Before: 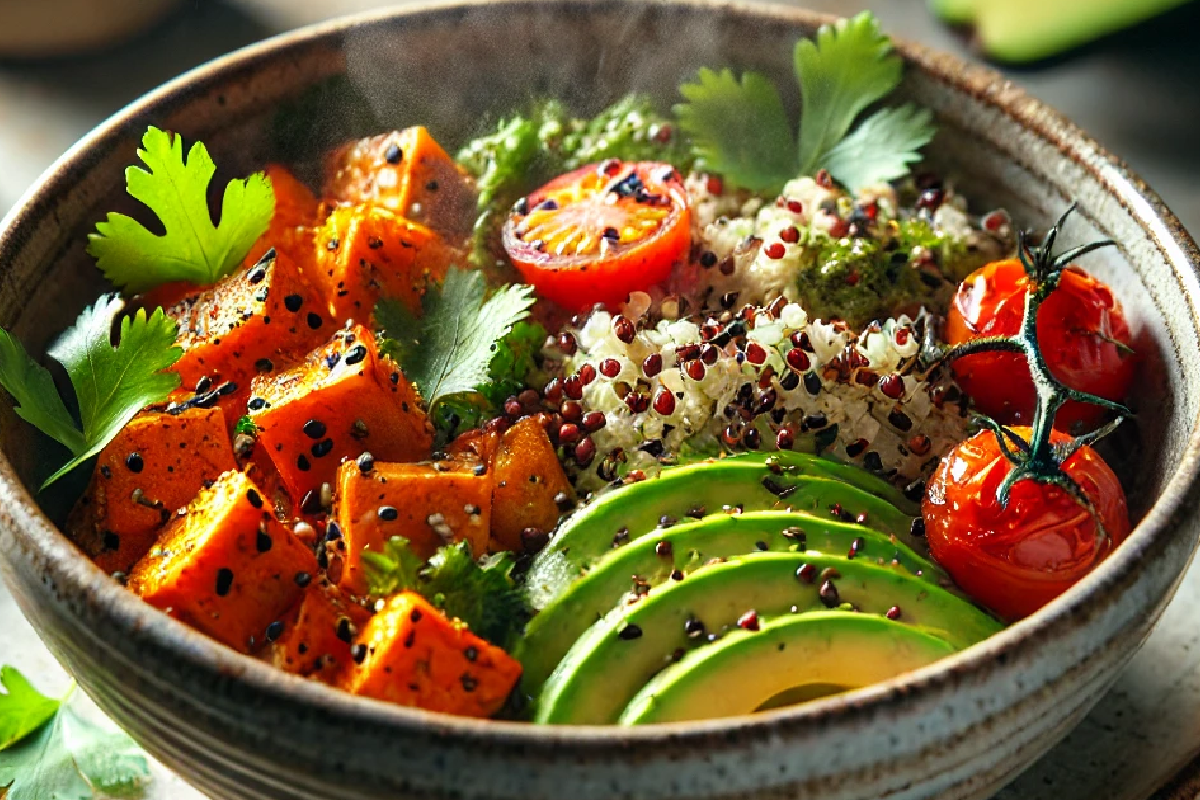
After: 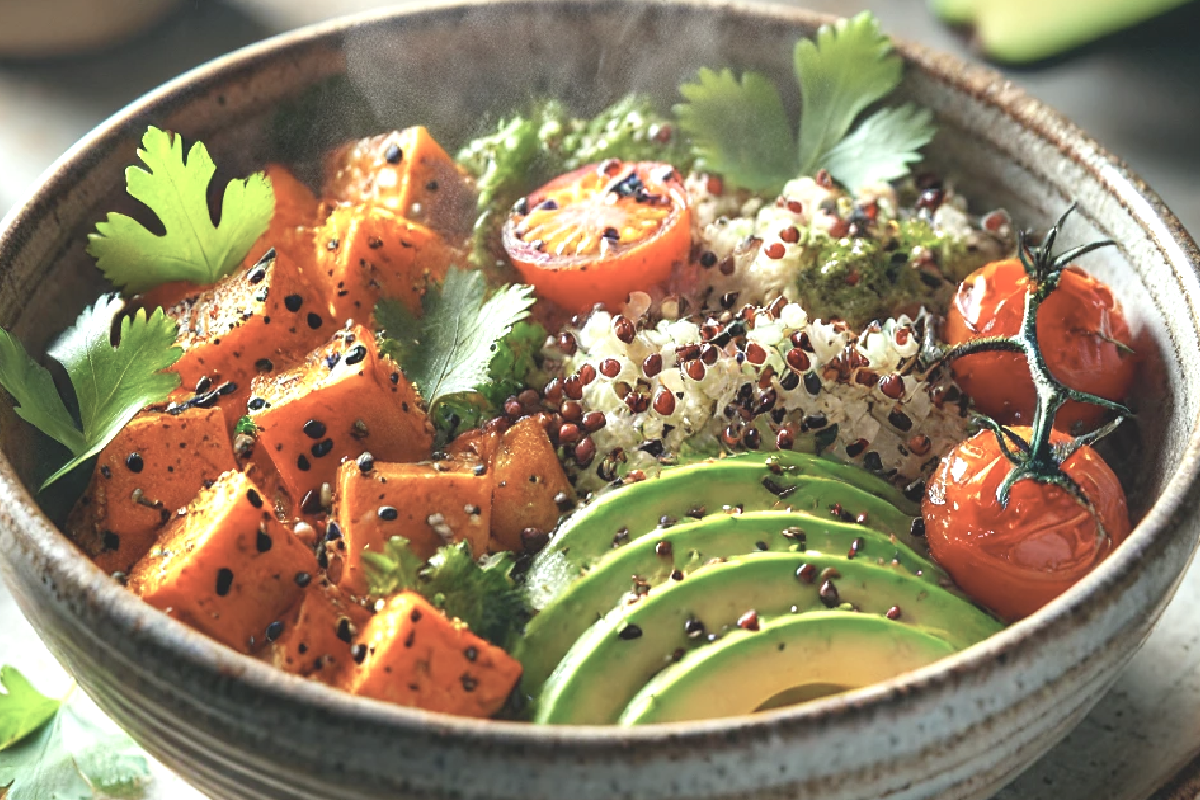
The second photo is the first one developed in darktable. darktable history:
white balance: red 0.986, blue 1.01
exposure: black level correction 0, exposure 0.95 EV, compensate exposure bias true, compensate highlight preservation false
contrast brightness saturation: contrast -0.26, saturation -0.43
